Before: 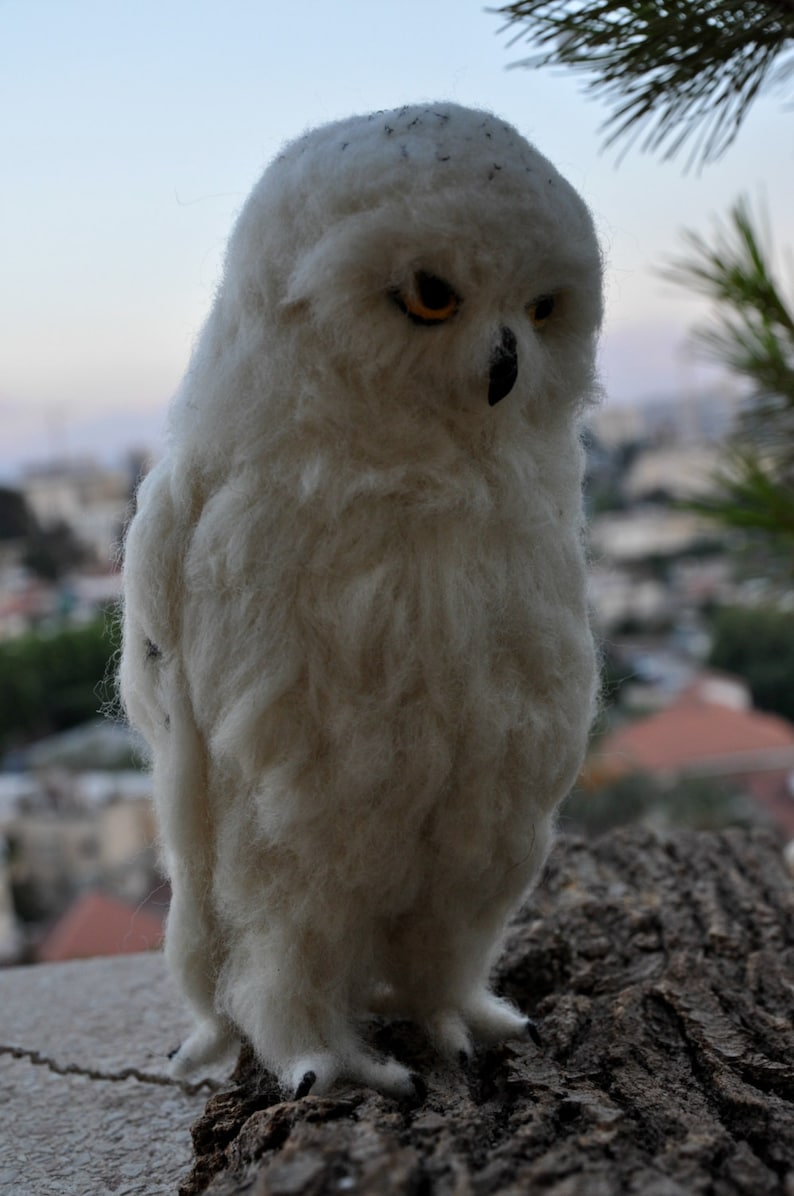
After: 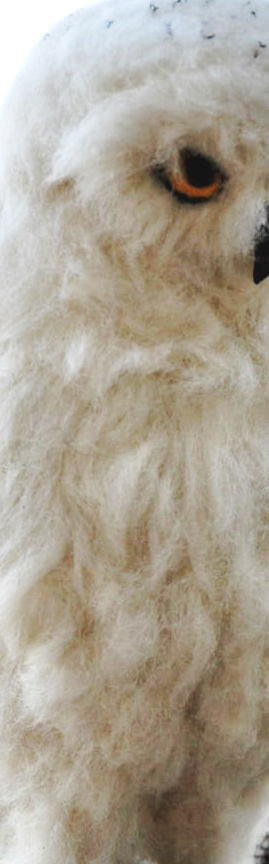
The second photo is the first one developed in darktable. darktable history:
crop and rotate: left 29.763%, top 10.242%, right 36.261%, bottom 17.477%
exposure: exposure 1.241 EV, compensate highlight preservation false
local contrast: mode bilateral grid, contrast 10, coarseness 24, detail 110%, midtone range 0.2
base curve: curves: ch0 [(0, 0.007) (0.028, 0.063) (0.121, 0.311) (0.46, 0.743) (0.859, 0.957) (1, 1)], preserve colors none
